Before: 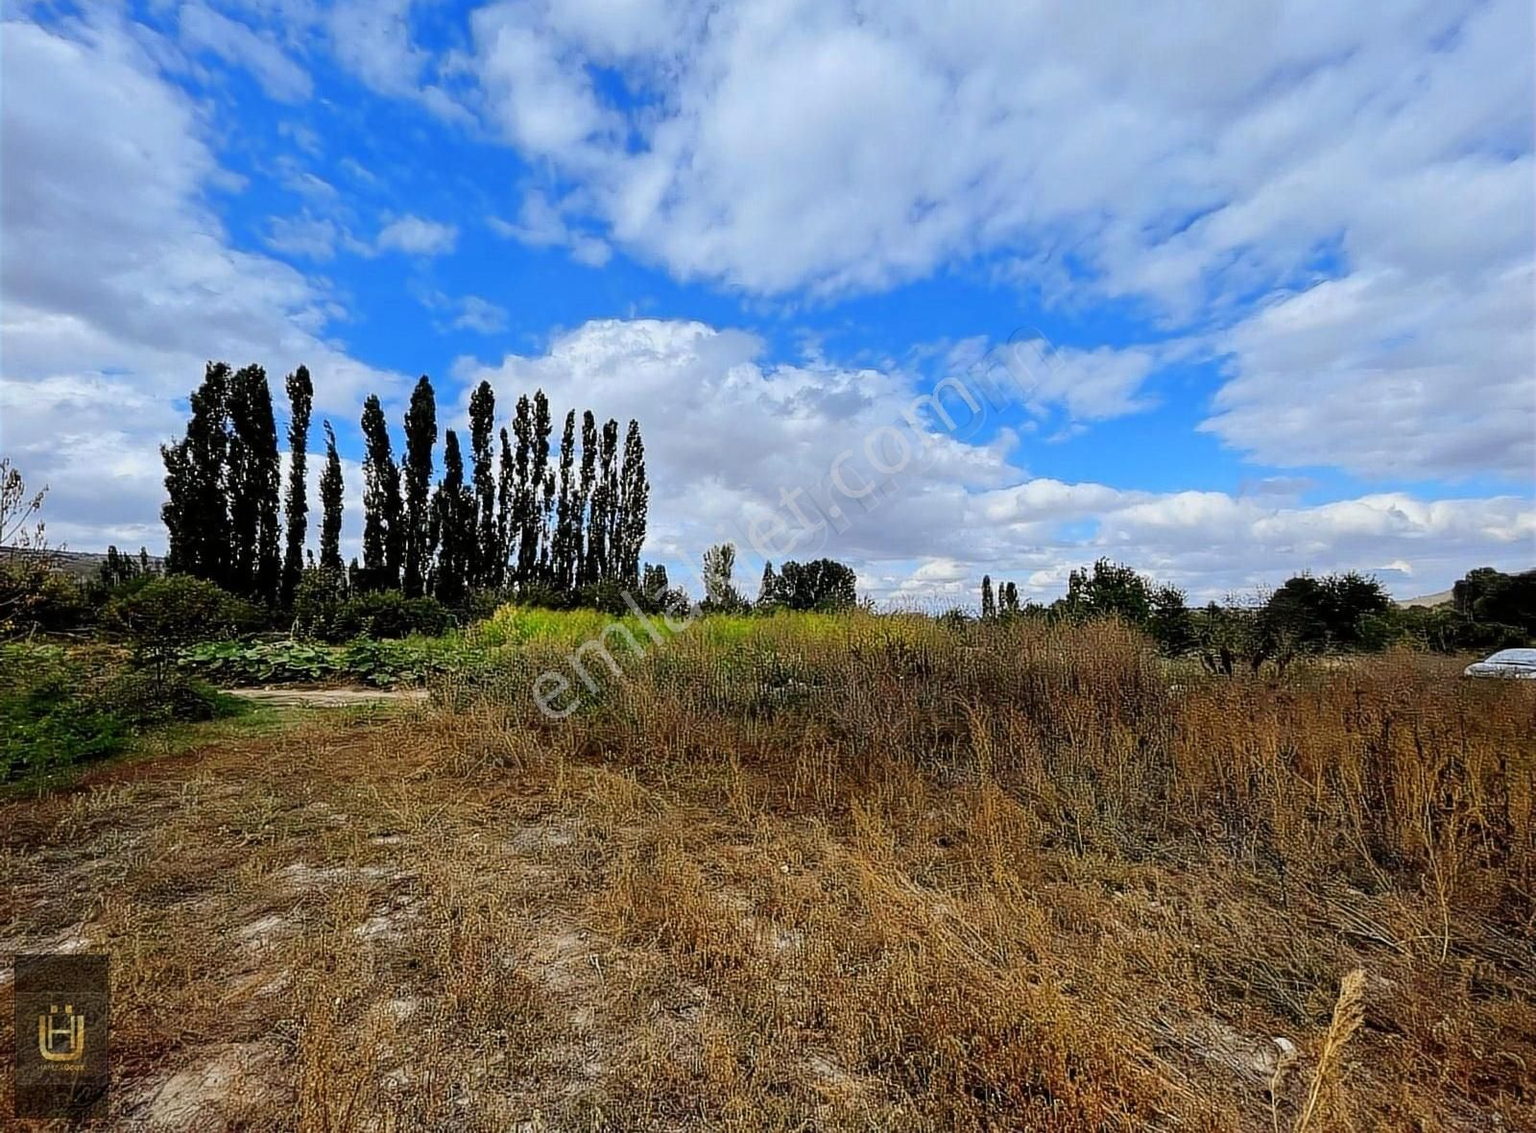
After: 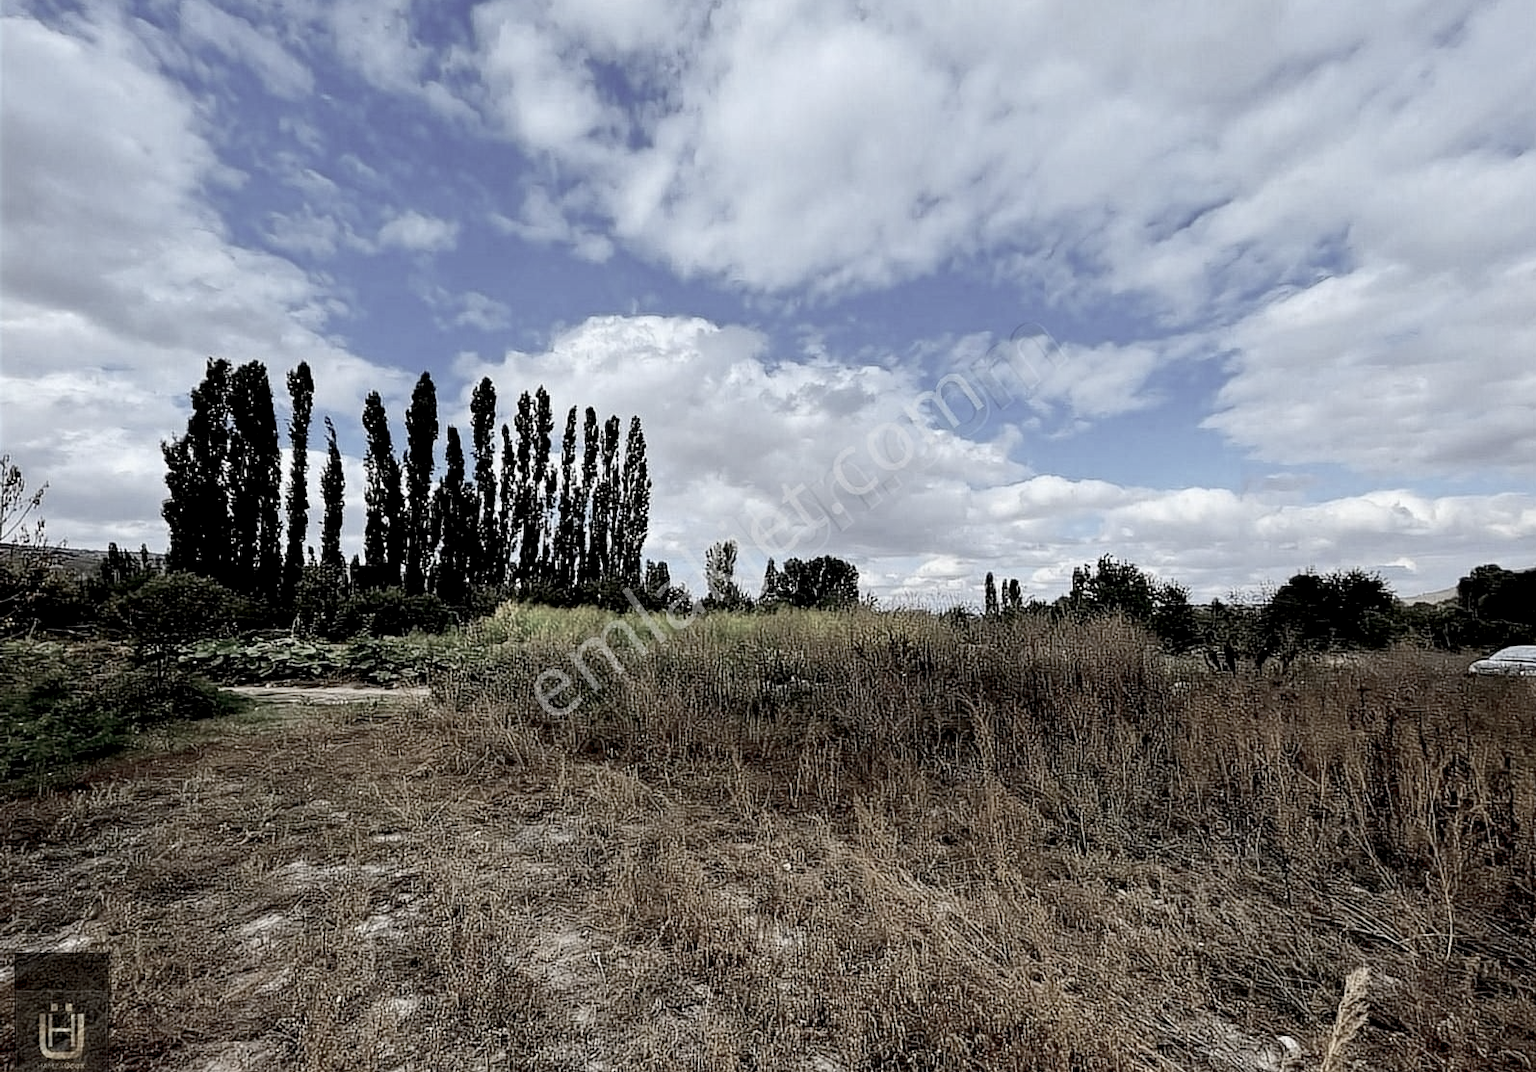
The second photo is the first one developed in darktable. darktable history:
levels: levels [0, 0.48, 0.961]
crop: top 0.435%, right 0.258%, bottom 5.096%
color zones: curves: ch0 [(0, 0.6) (0.129, 0.508) (0.193, 0.483) (0.429, 0.5) (0.571, 0.5) (0.714, 0.5) (0.857, 0.5) (1, 0.6)]; ch1 [(0, 0.481) (0.112, 0.245) (0.213, 0.223) (0.429, 0.233) (0.571, 0.231) (0.683, 0.242) (0.857, 0.296) (1, 0.481)]
contrast brightness saturation: contrast 0.097, saturation -0.302
exposure: black level correction 0.009, compensate highlight preservation false
